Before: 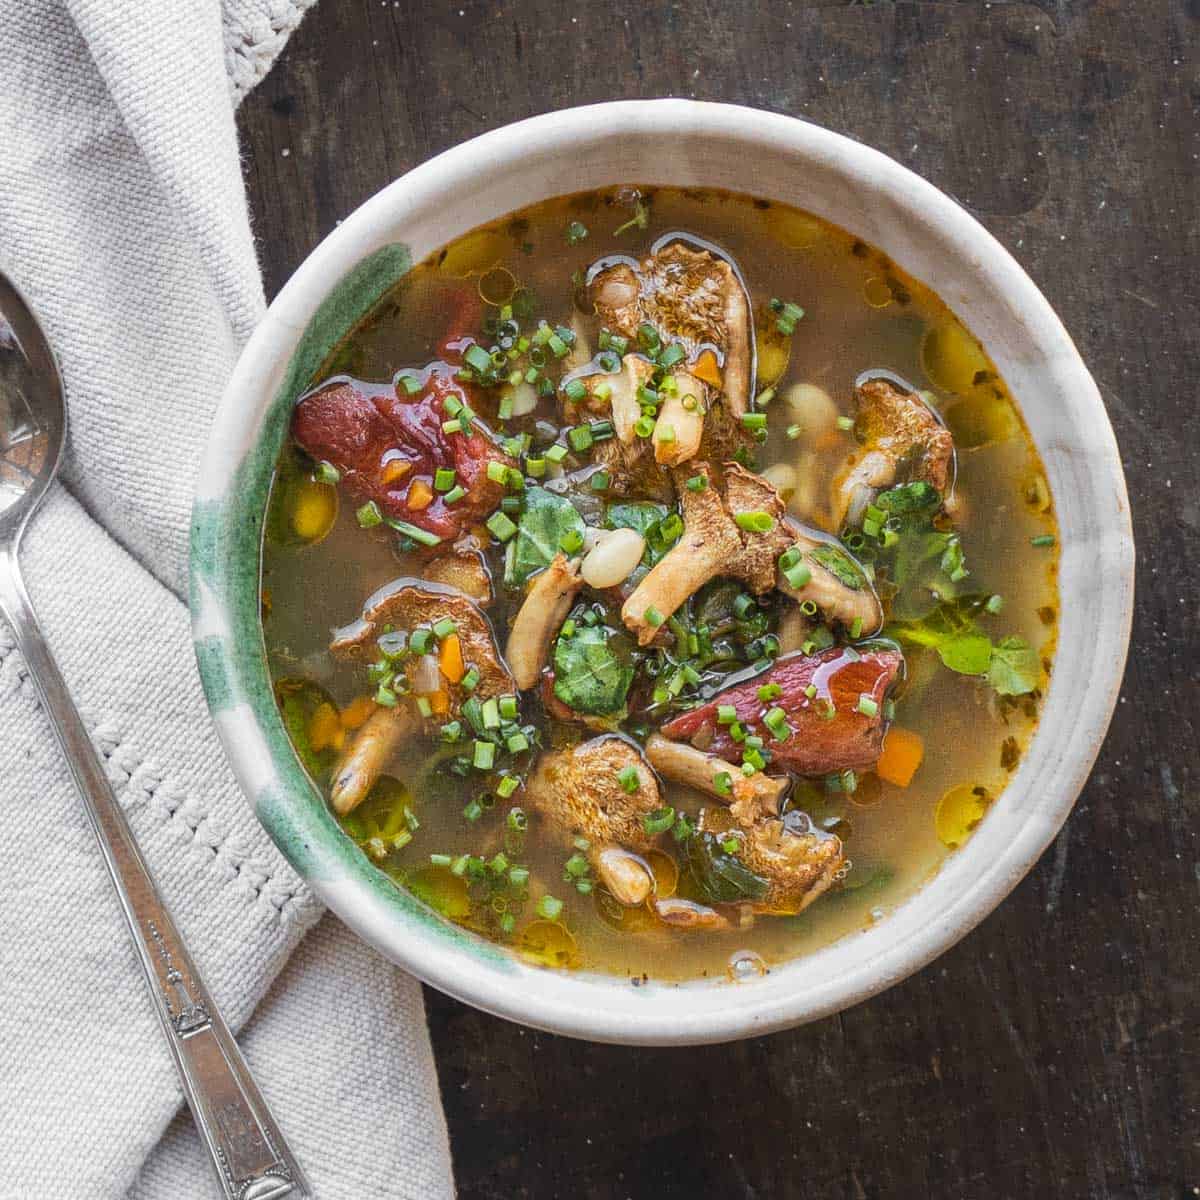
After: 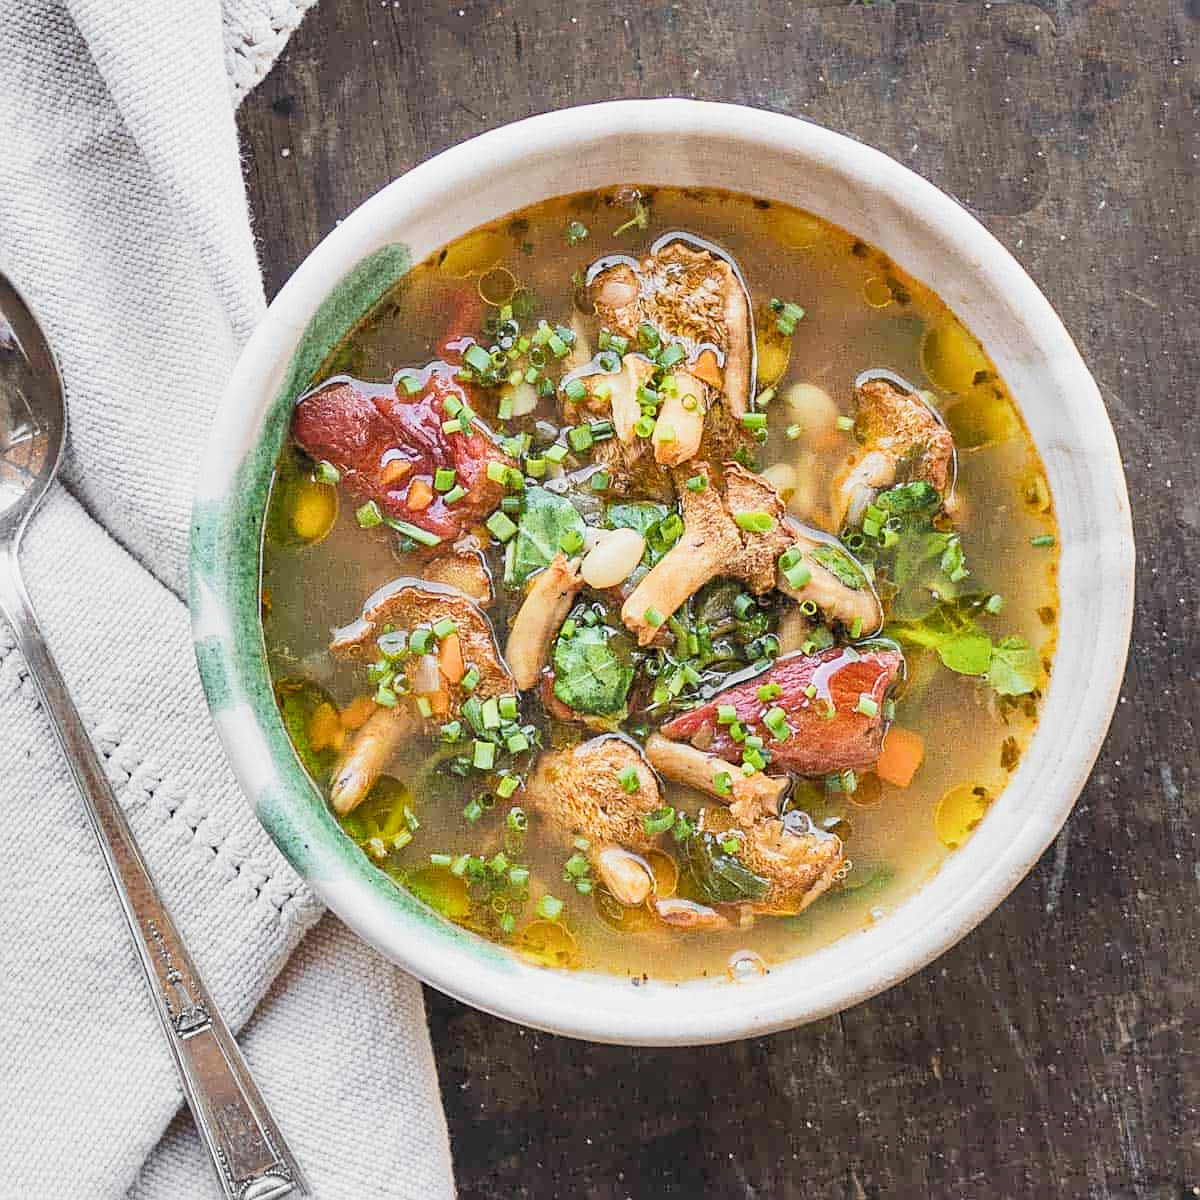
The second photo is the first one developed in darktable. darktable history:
exposure: black level correction 0, exposure 1.2 EV, compensate exposure bias true, compensate highlight preservation false
sharpen: on, module defaults
filmic rgb: black relative exposure -7.65 EV, white relative exposure 4.56 EV, hardness 3.61
shadows and highlights: shadows 52.54, soften with gaussian
